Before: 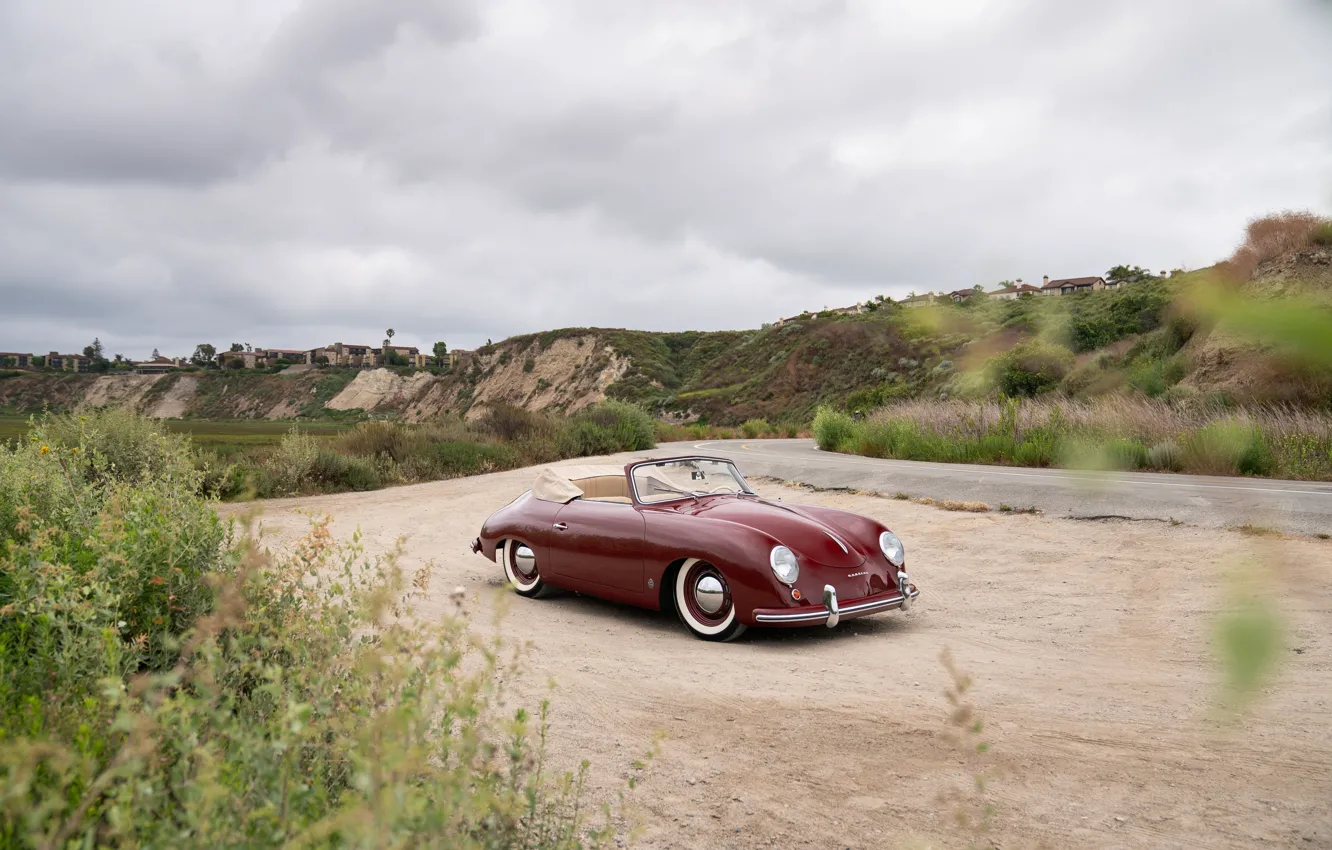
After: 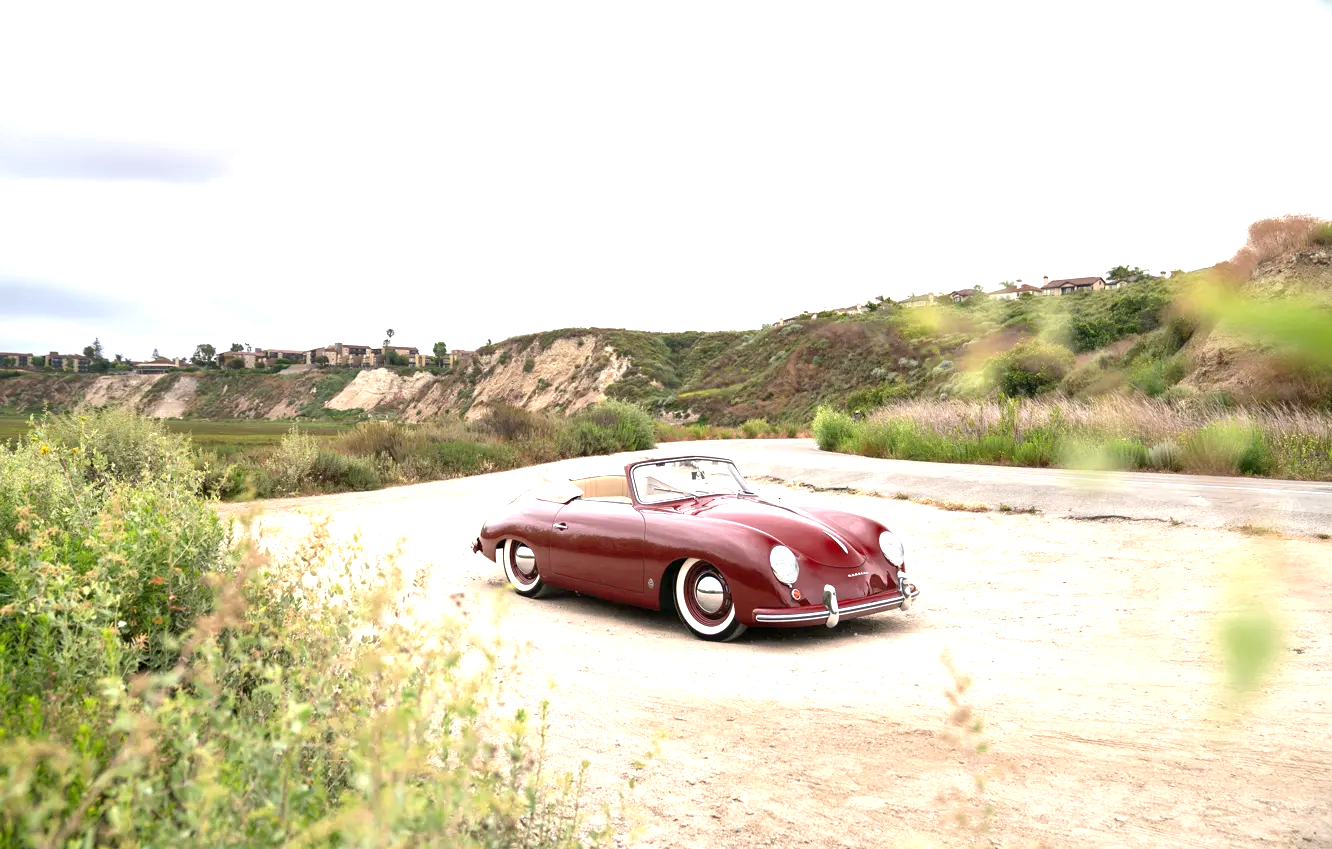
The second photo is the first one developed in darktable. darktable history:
crop: bottom 0.053%
exposure: exposure 1.165 EV, compensate exposure bias true, compensate highlight preservation false
